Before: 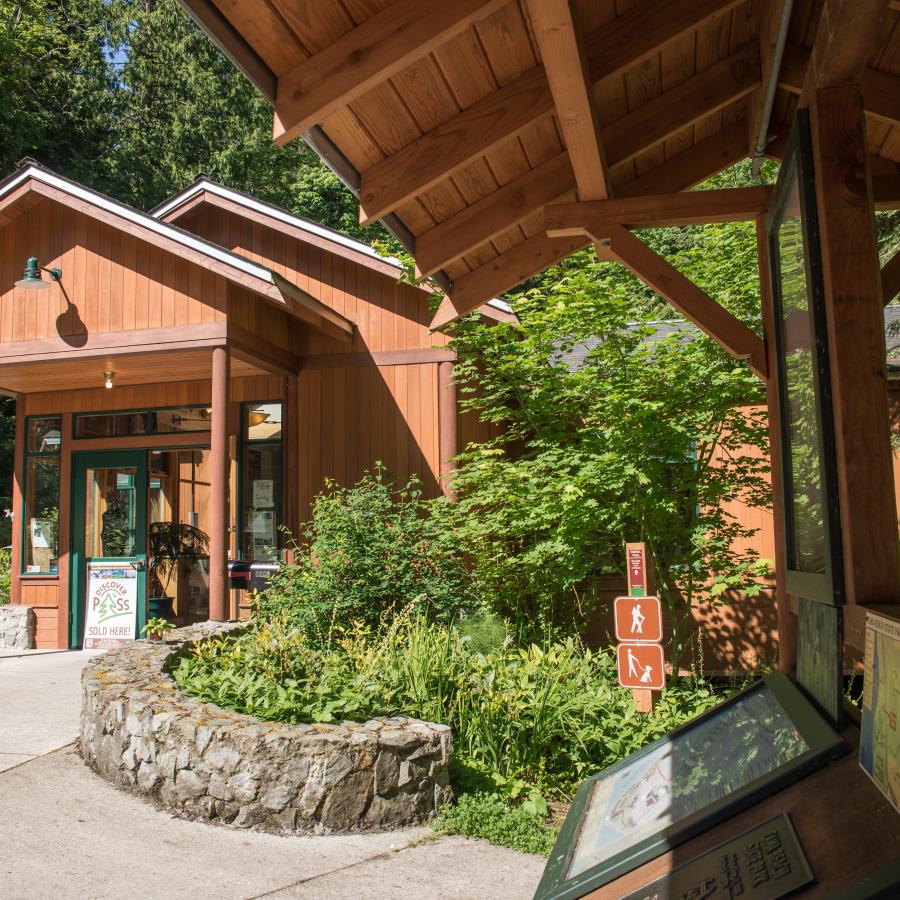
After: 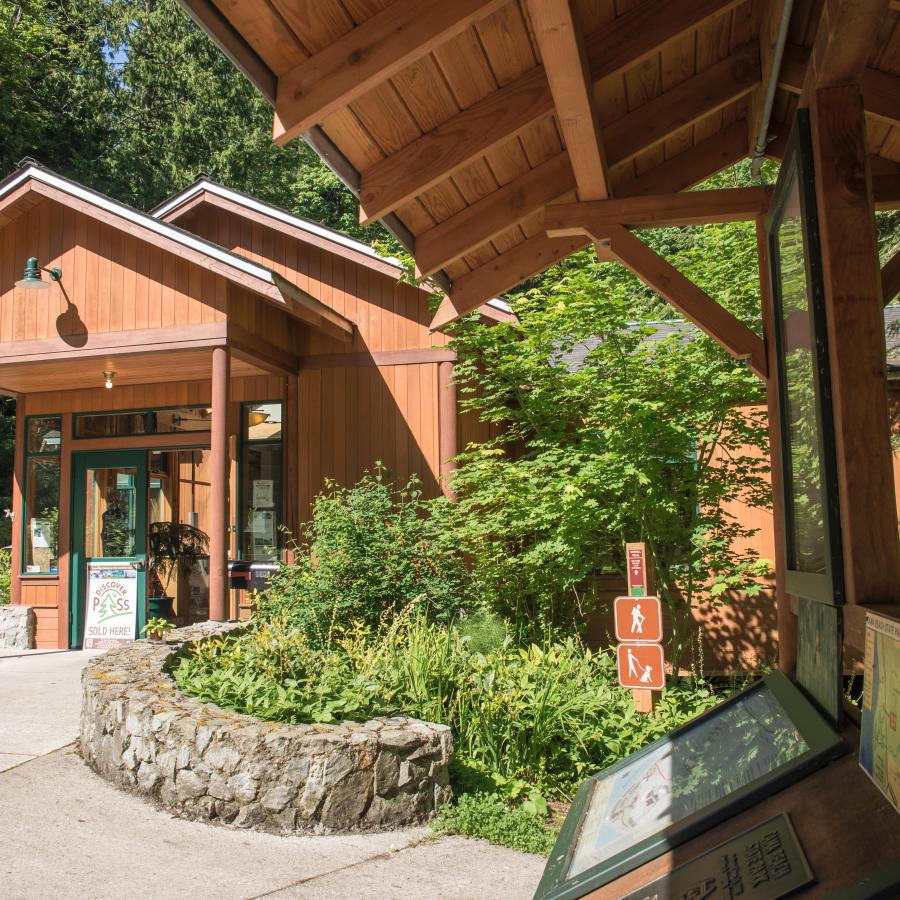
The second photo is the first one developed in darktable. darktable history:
contrast brightness saturation: contrast 0.053, brightness 0.055, saturation 0.008
